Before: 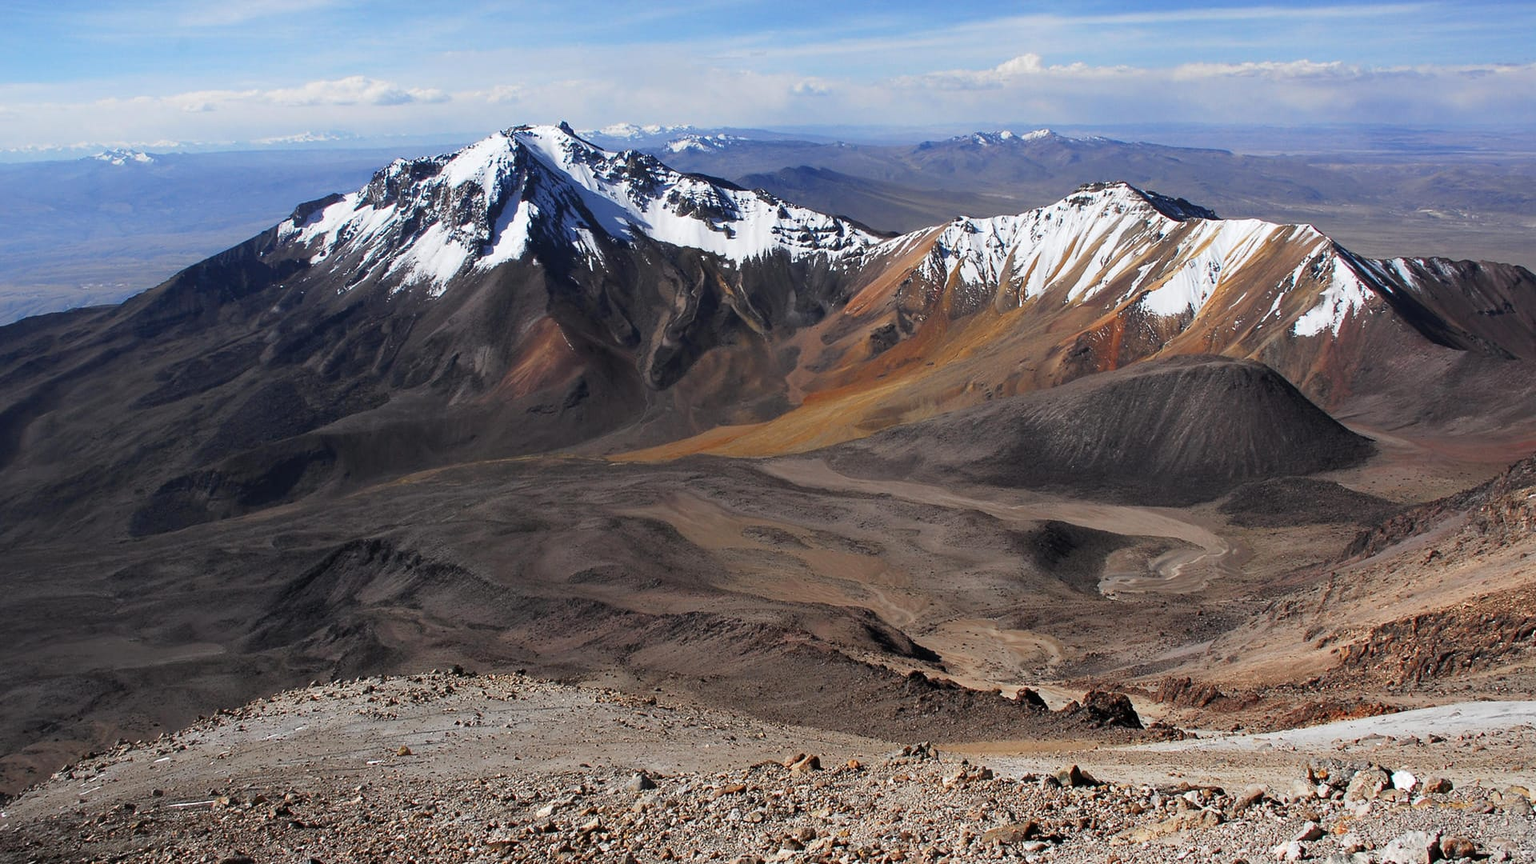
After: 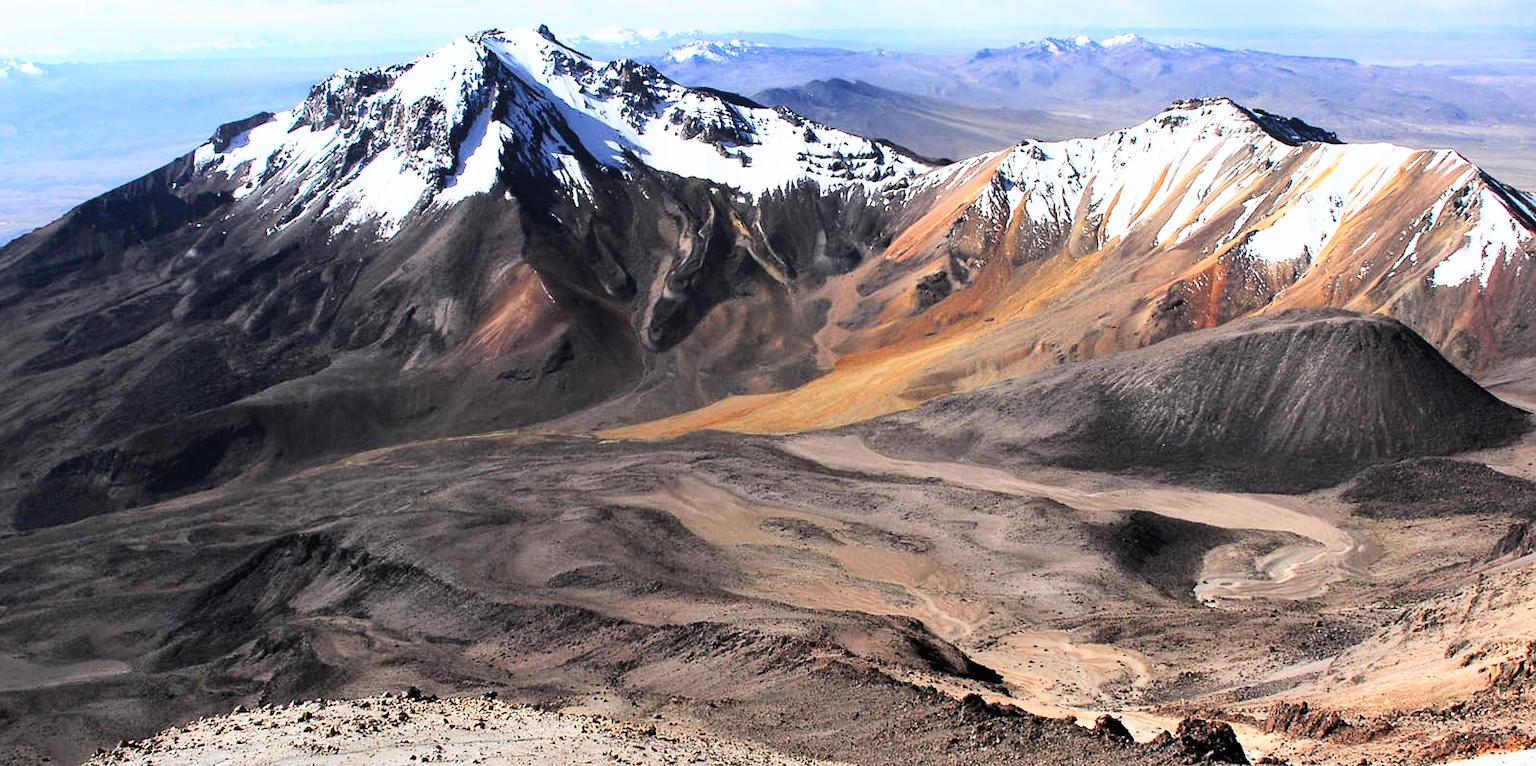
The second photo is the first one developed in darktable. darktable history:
crop: left 7.73%, top 11.768%, right 10.137%, bottom 15.408%
base curve: curves: ch0 [(0, 0) (0.007, 0.004) (0.027, 0.03) (0.046, 0.07) (0.207, 0.54) (0.442, 0.872) (0.673, 0.972) (1, 1)]
